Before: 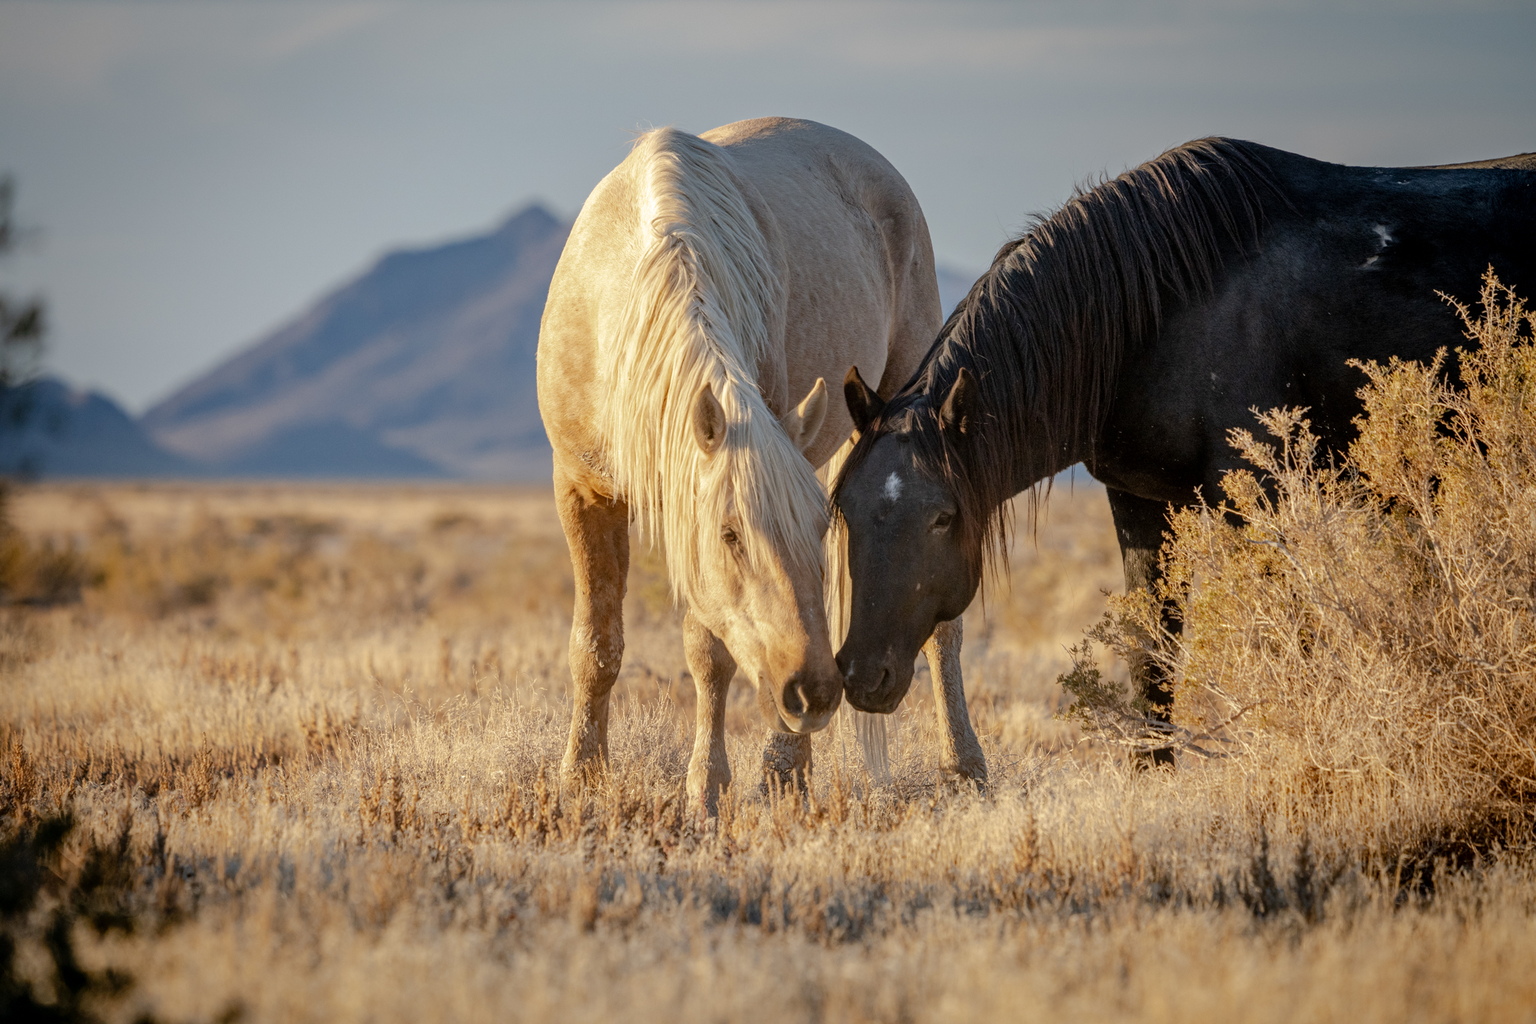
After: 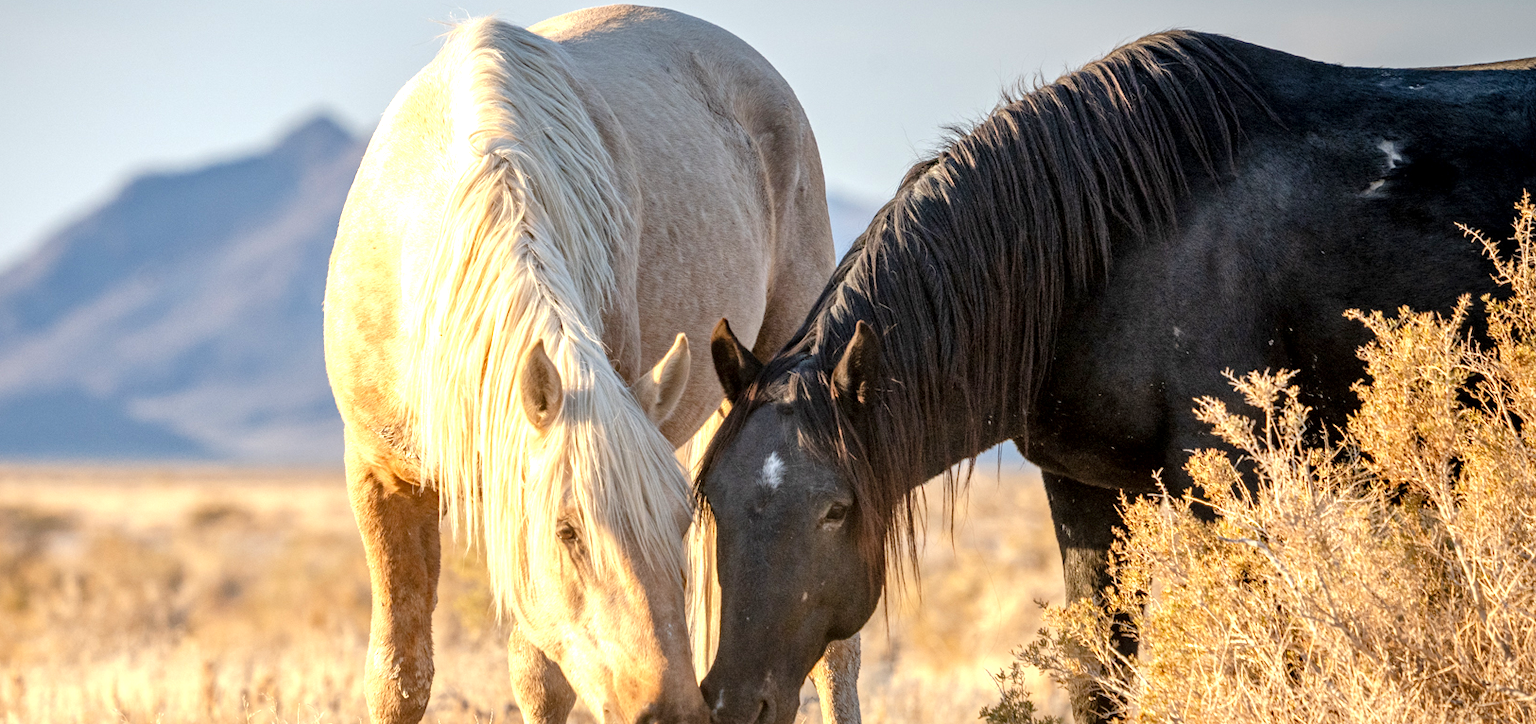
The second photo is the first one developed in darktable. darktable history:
crop: left 18.255%, top 11.081%, right 2.386%, bottom 32.75%
local contrast: mode bilateral grid, contrast 20, coarseness 51, detail 119%, midtone range 0.2
exposure: exposure 1 EV, compensate highlight preservation false
